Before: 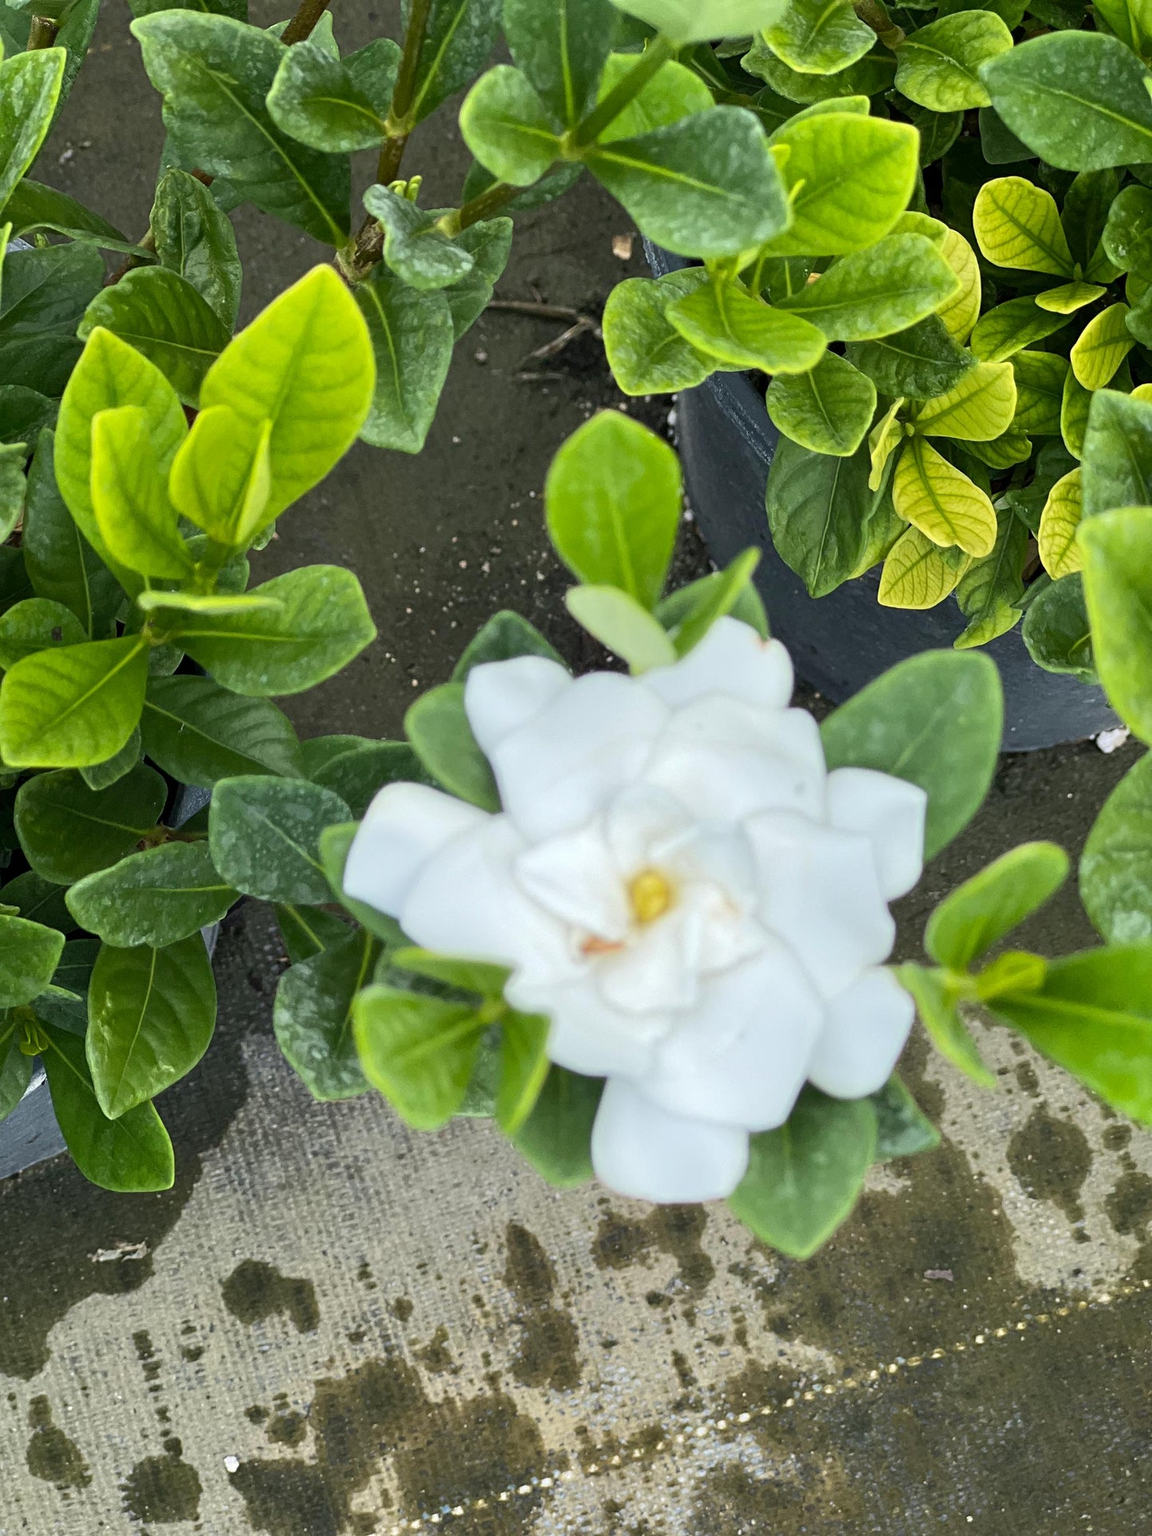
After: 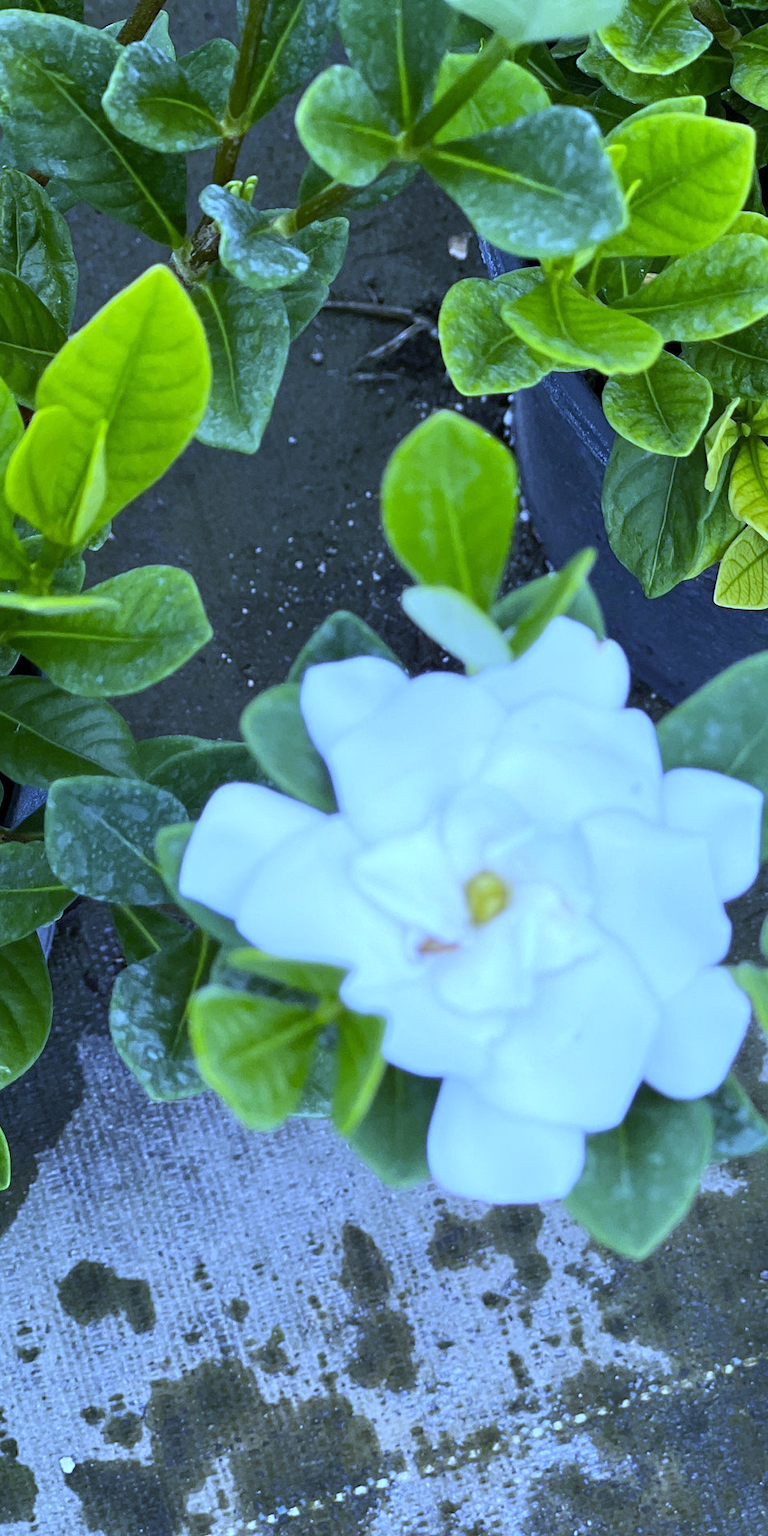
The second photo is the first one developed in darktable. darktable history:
white balance: red 0.766, blue 1.537
crop and rotate: left 14.292%, right 19.041%
